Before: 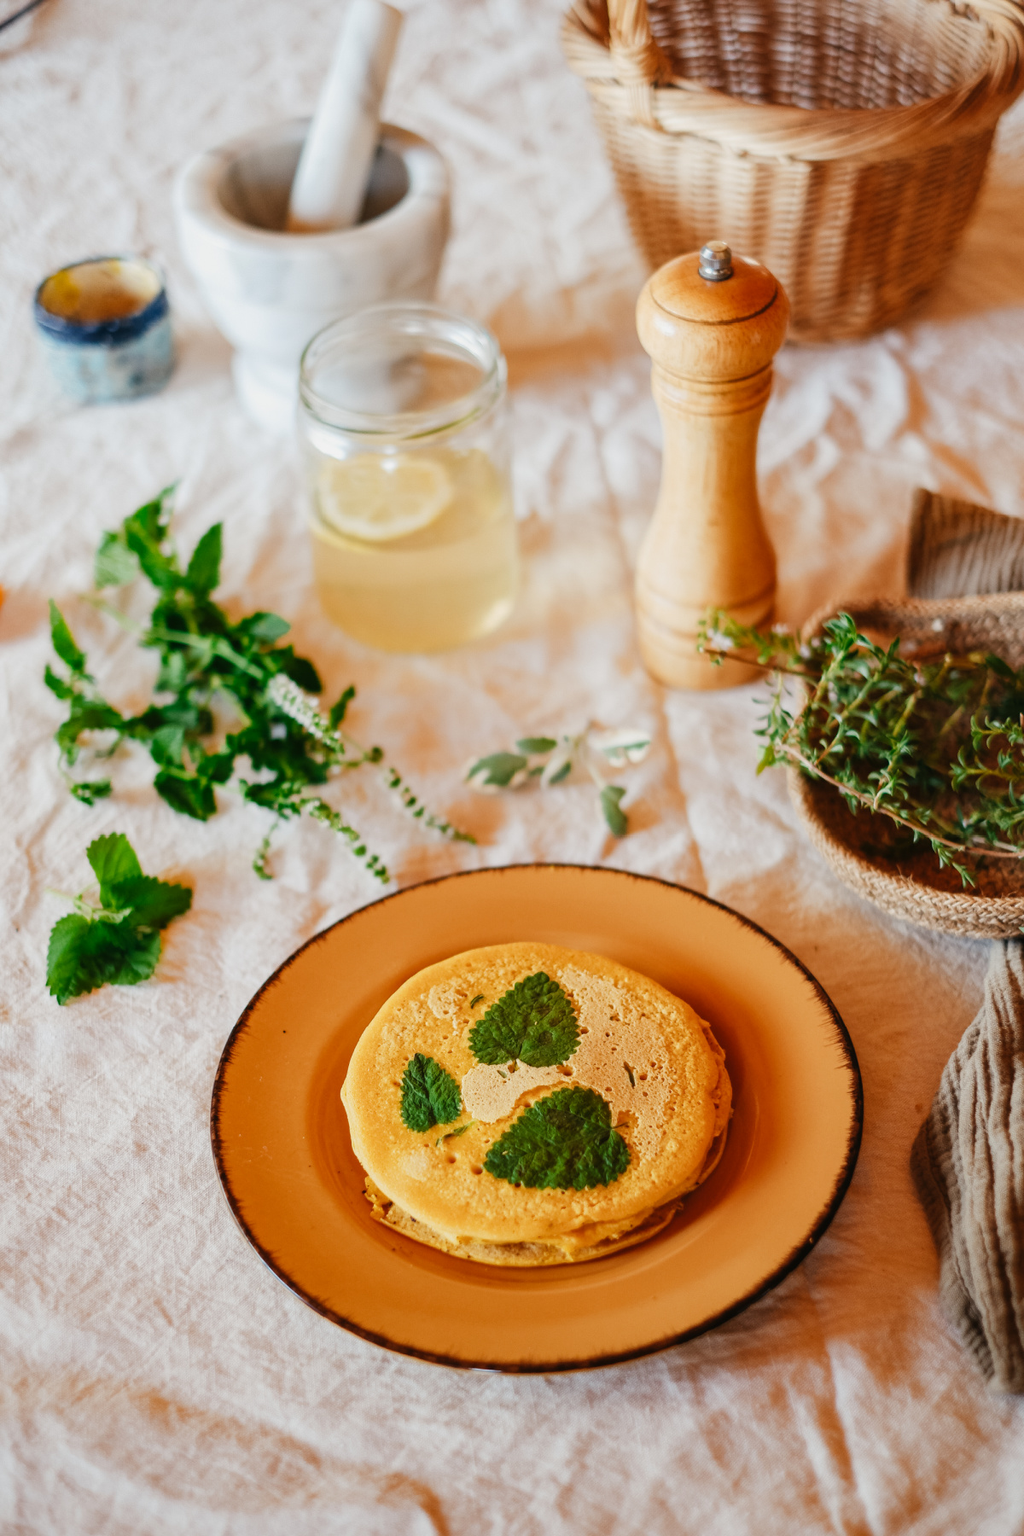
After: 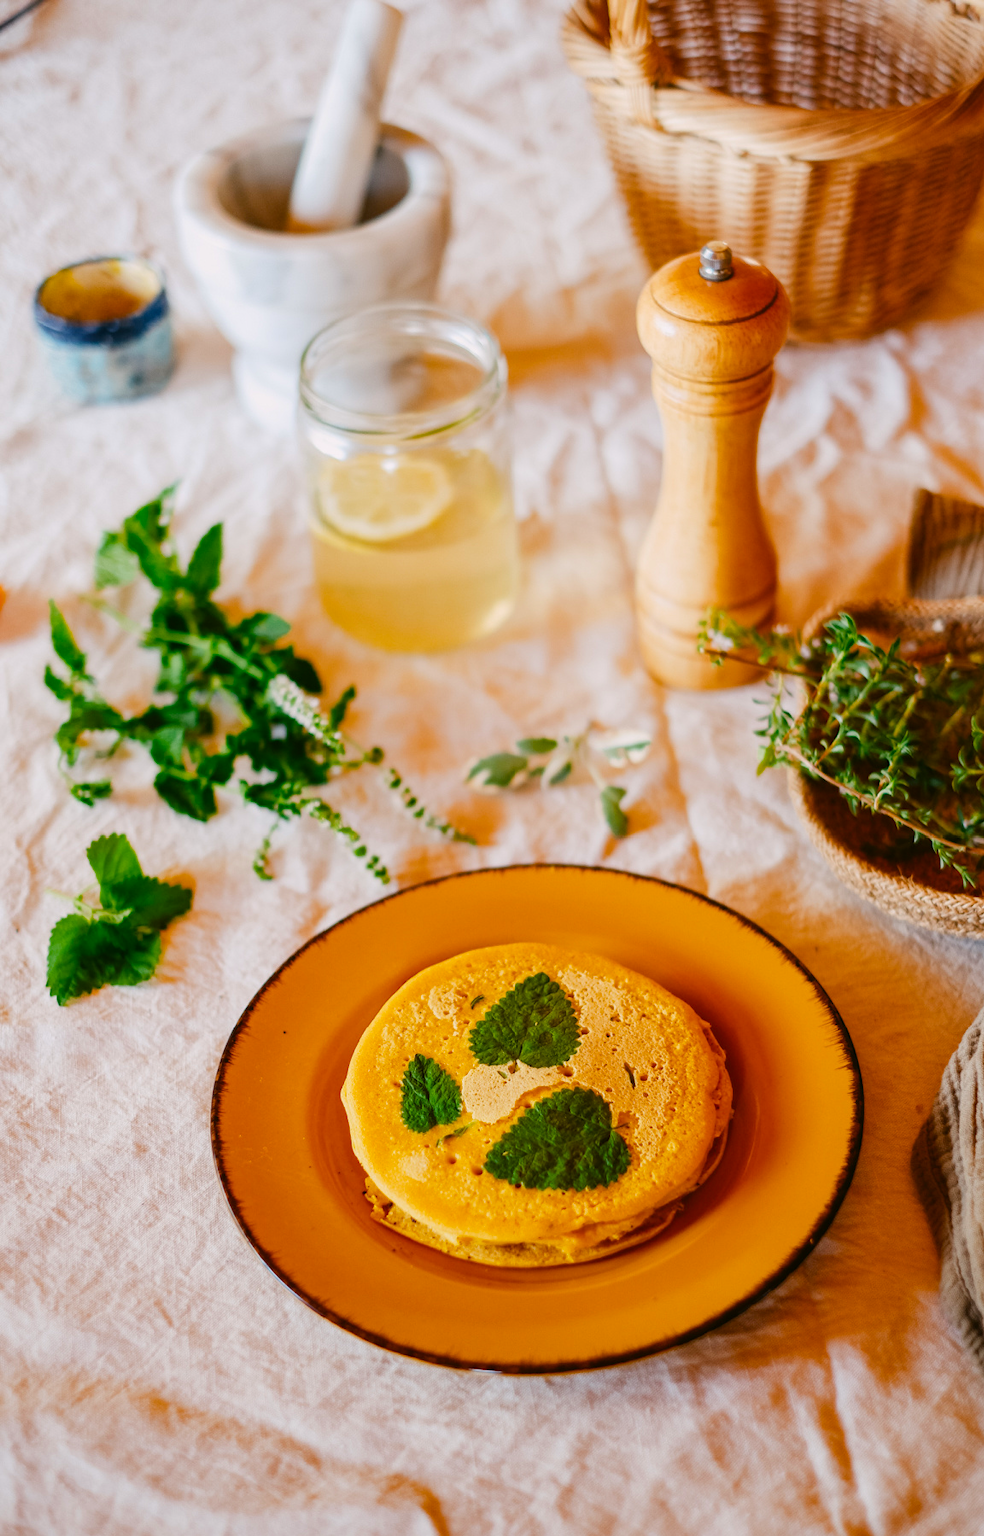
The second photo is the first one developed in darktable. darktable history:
crop: right 3.906%, bottom 0.045%
color zones: curves: ch1 [(0, 0.513) (0.143, 0.524) (0.286, 0.511) (0.429, 0.506) (0.571, 0.503) (0.714, 0.503) (0.857, 0.508) (1, 0.513)]
color correction: highlights a* 3.01, highlights b* -1.19, shadows a* -0.105, shadows b* 2.36, saturation 0.976
color balance rgb: perceptual saturation grading › global saturation 34.285%
